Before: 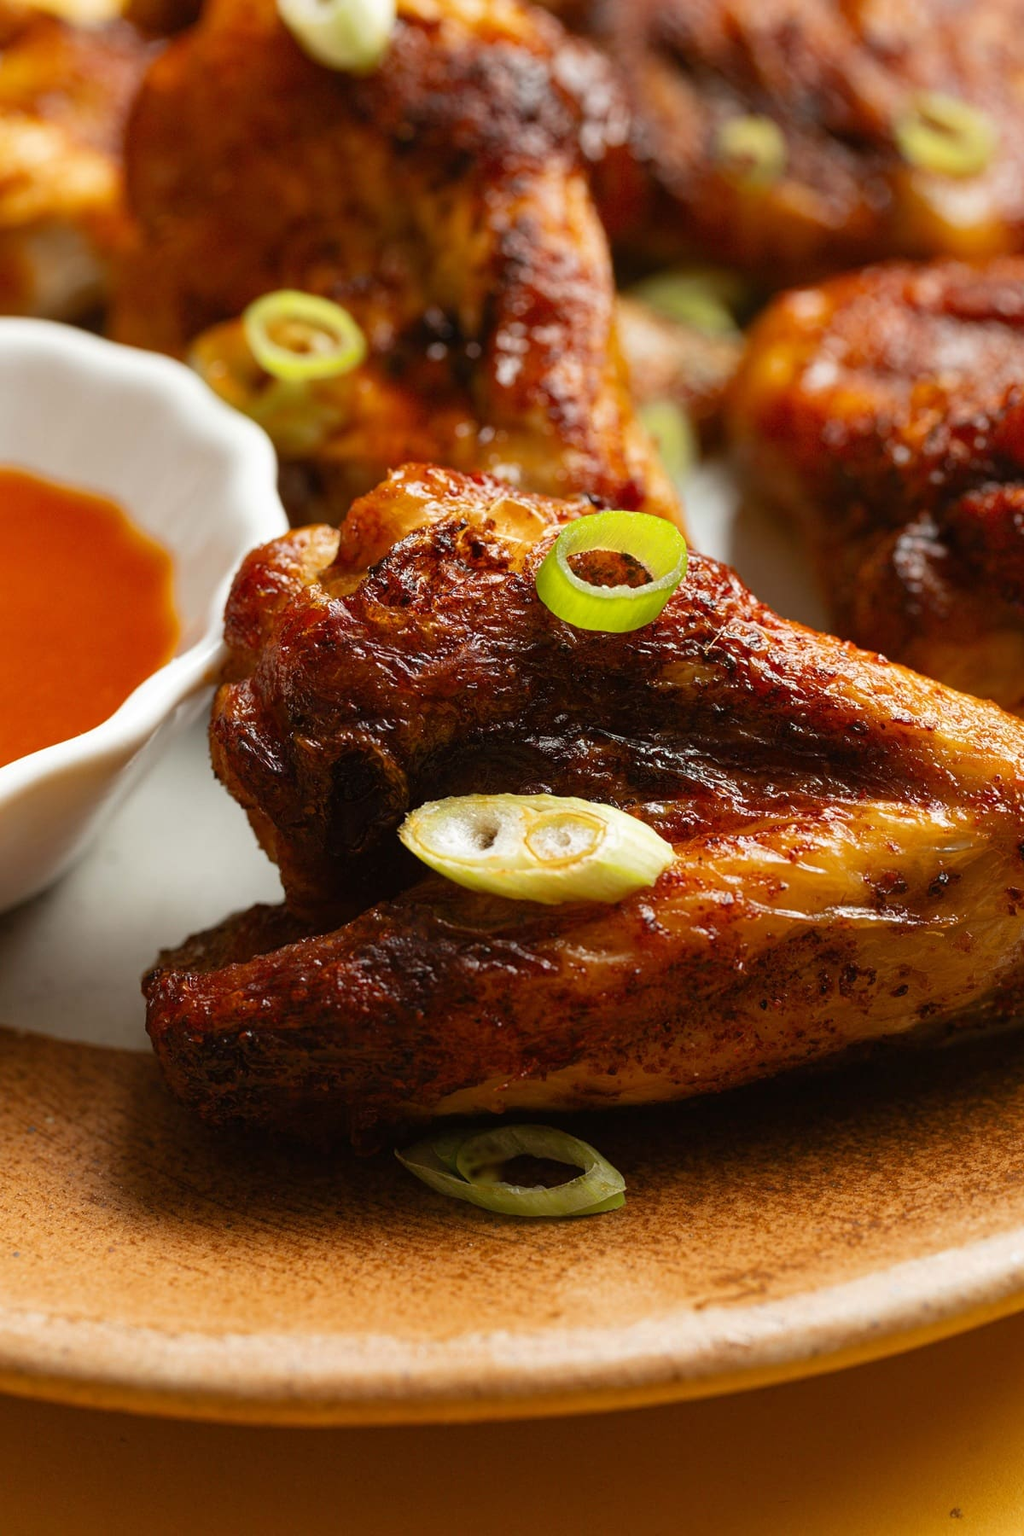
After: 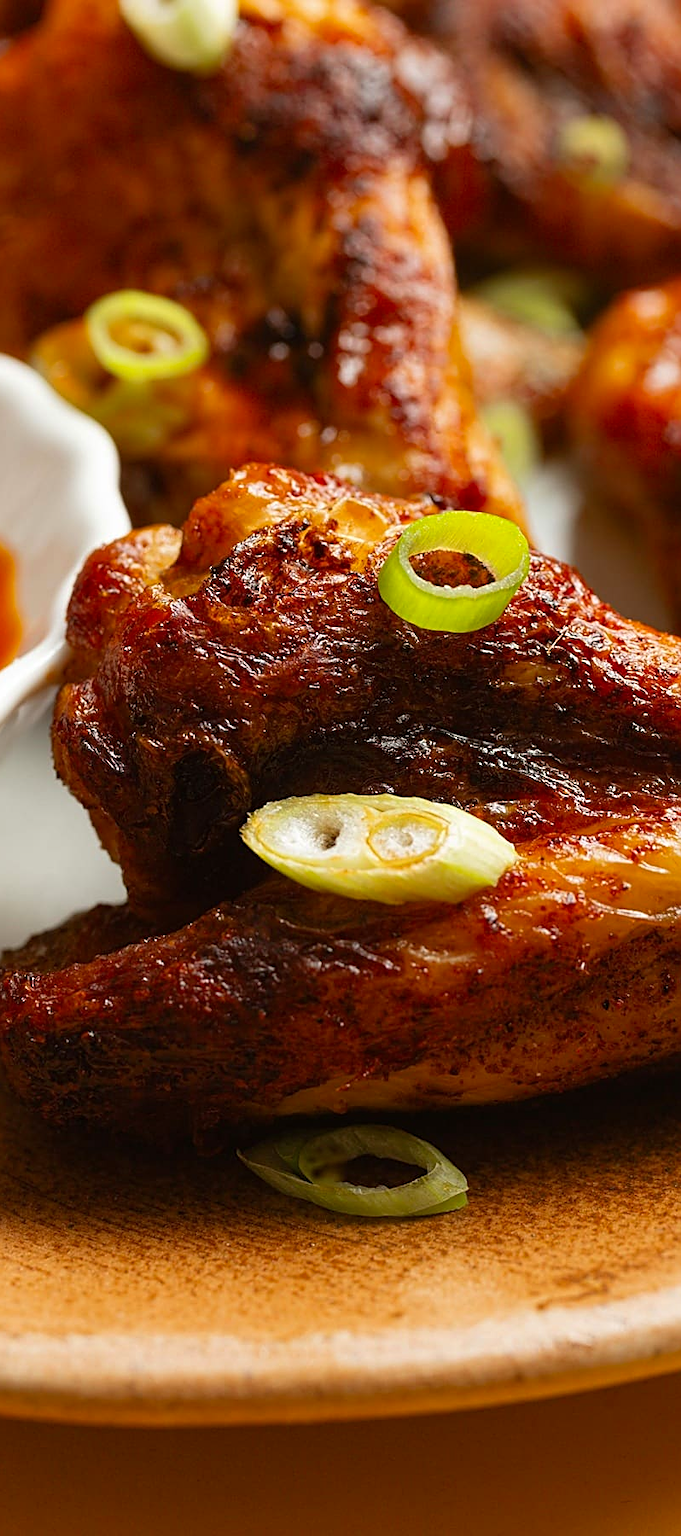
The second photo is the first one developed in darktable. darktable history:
sharpen: on, module defaults
color correction: saturation 1.1
crop: left 15.419%, right 17.914%
